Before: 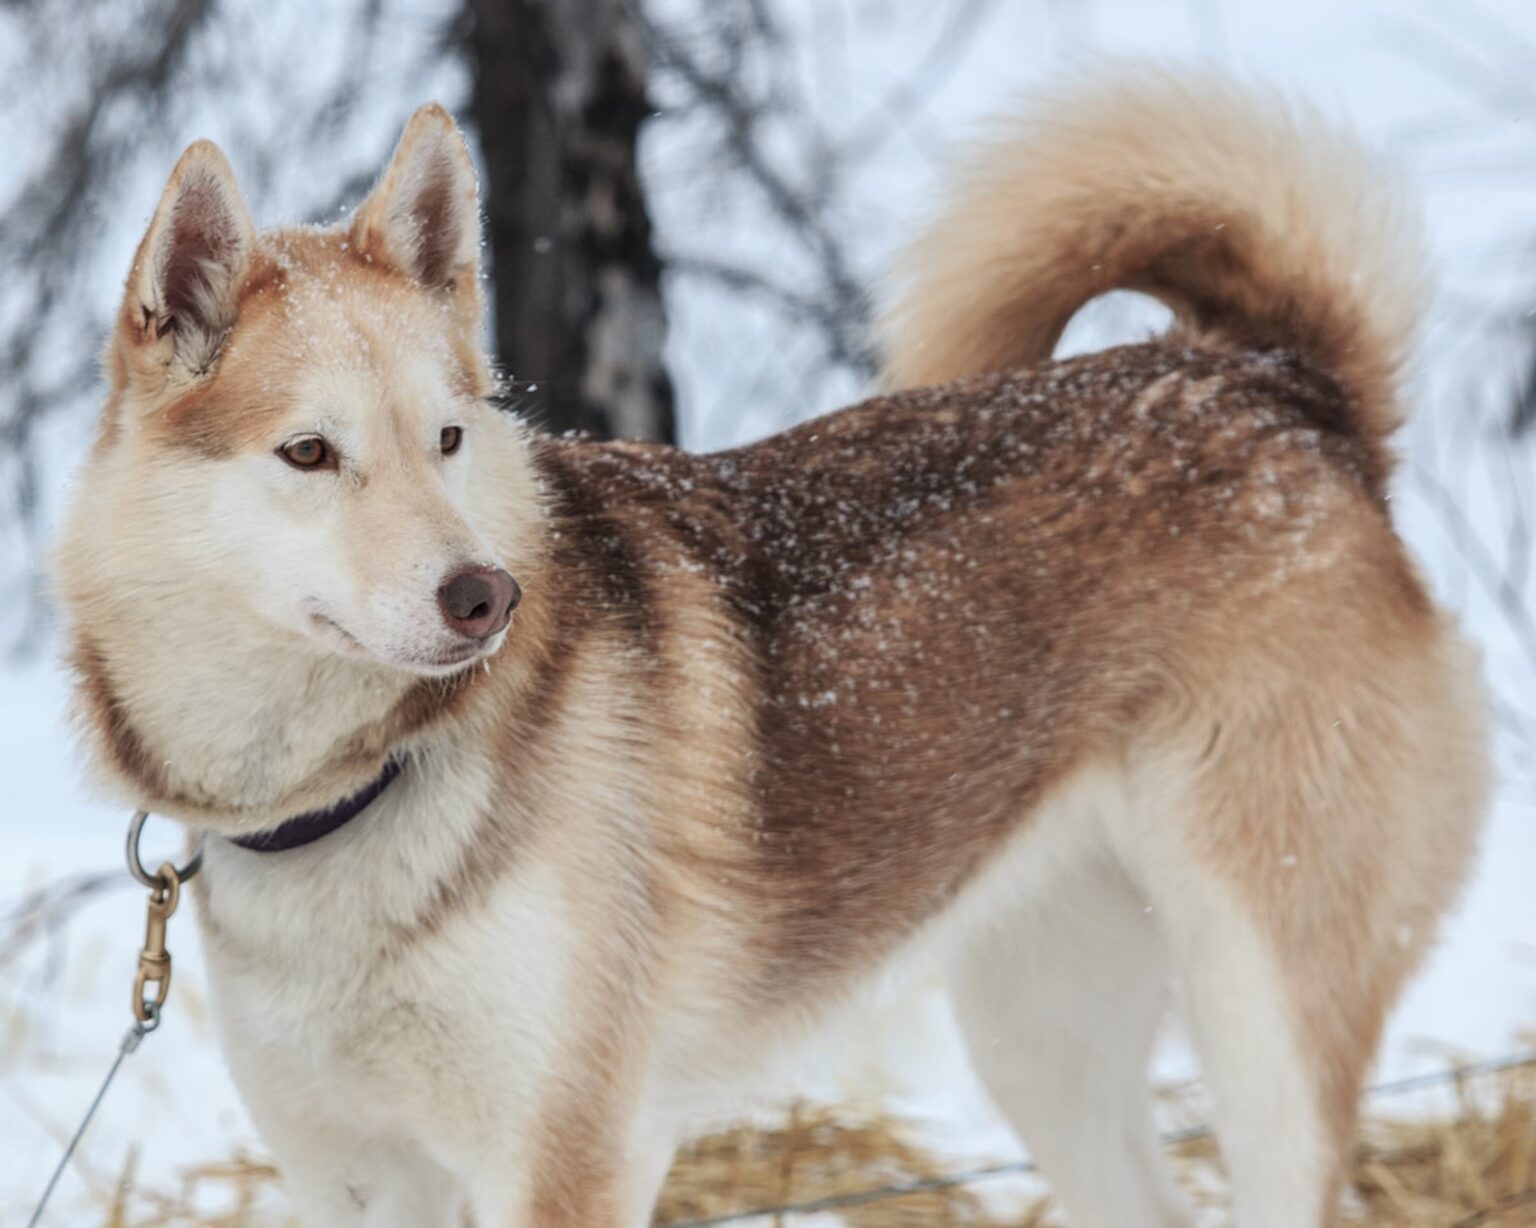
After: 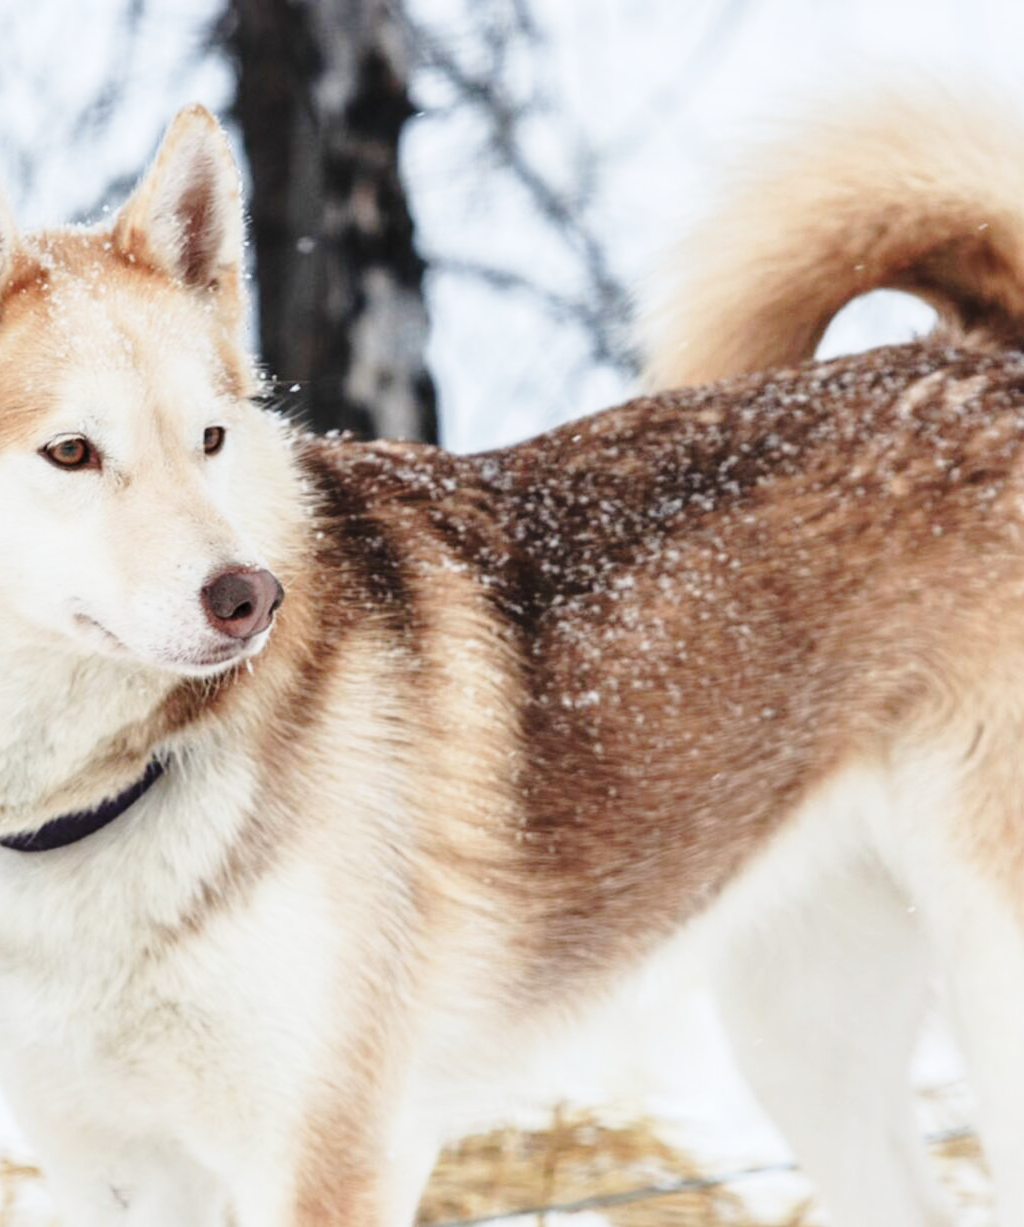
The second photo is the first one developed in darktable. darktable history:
base curve: curves: ch0 [(0, 0) (0.028, 0.03) (0.121, 0.232) (0.46, 0.748) (0.859, 0.968) (1, 1)], preserve colors none
crop and rotate: left 15.446%, right 17.836%
